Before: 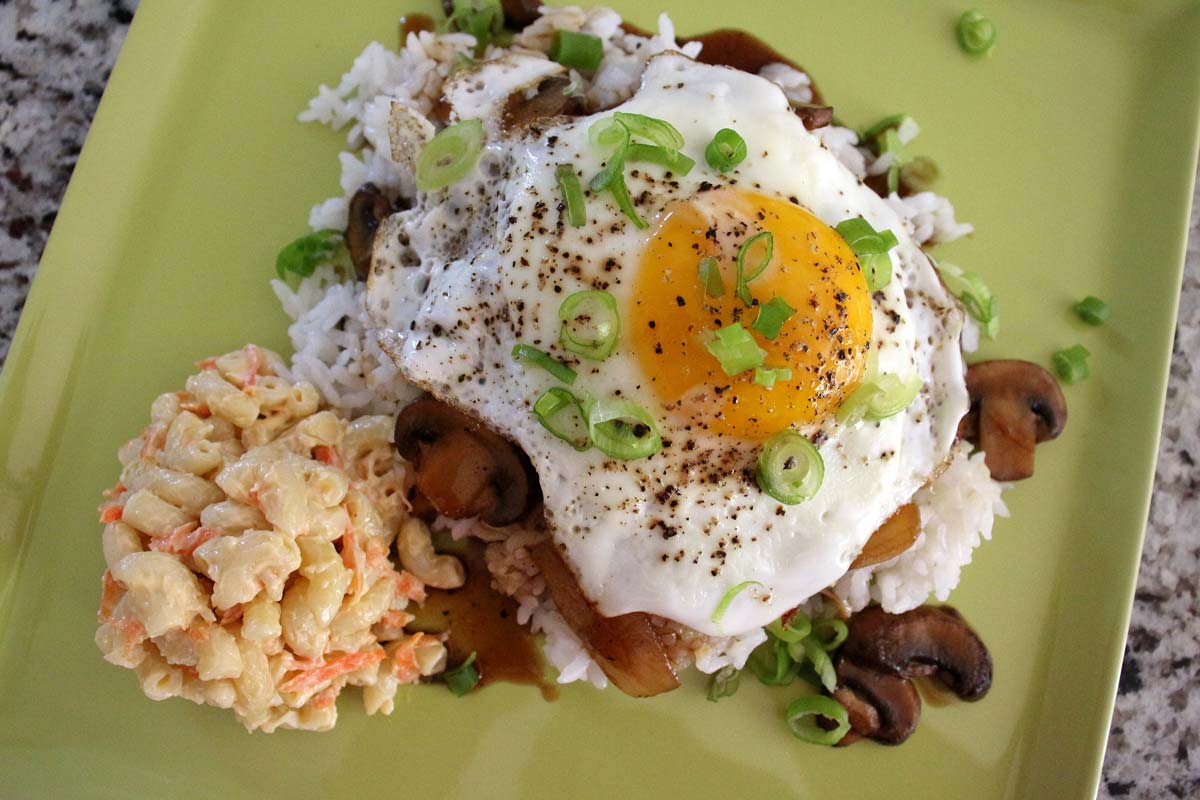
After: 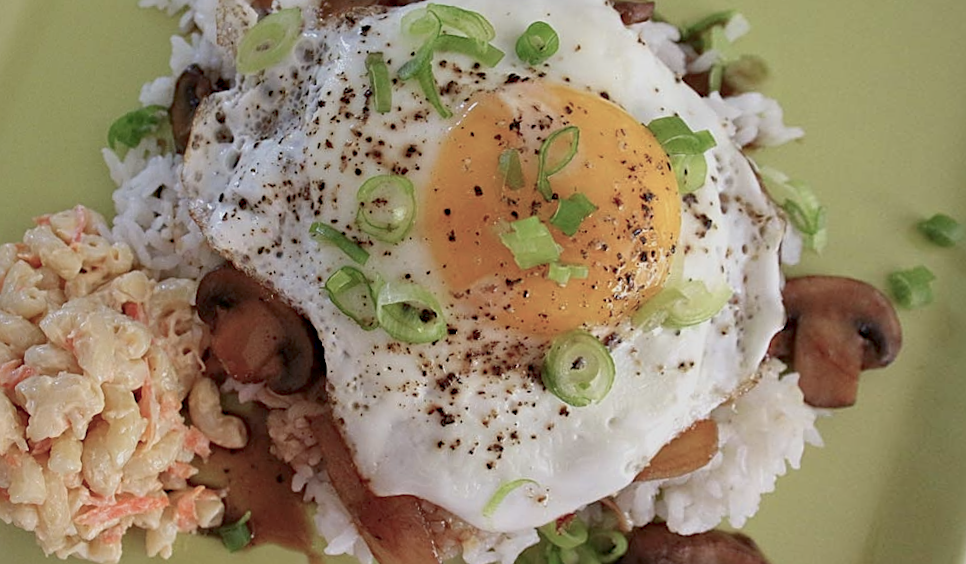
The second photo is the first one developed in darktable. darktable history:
local contrast: mode bilateral grid, contrast 20, coarseness 50, detail 120%, midtone range 0.2
rotate and perspective: rotation 1.69°, lens shift (vertical) -0.023, lens shift (horizontal) -0.291, crop left 0.025, crop right 0.988, crop top 0.092, crop bottom 0.842
haze removal: strength 0.12, distance 0.25, compatibility mode true, adaptive false
crop and rotate: angle -3.27°, left 5.211%, top 5.211%, right 4.607%, bottom 4.607%
sharpen: on, module defaults
color balance rgb: perceptual saturation grading › global saturation -27.94%, hue shift -2.27°, contrast -21.26%
